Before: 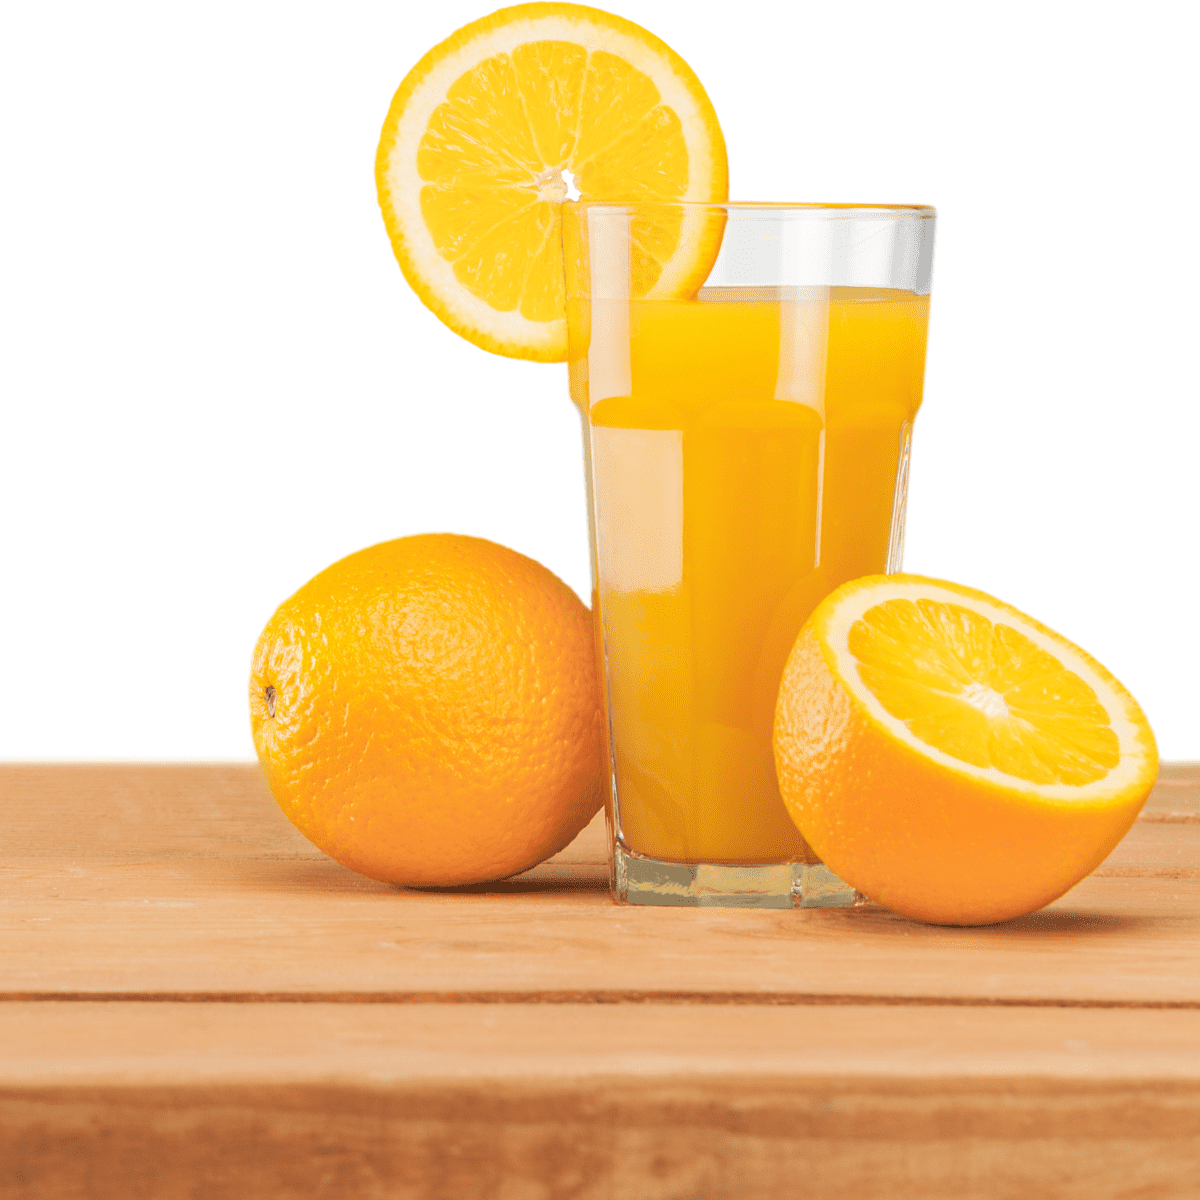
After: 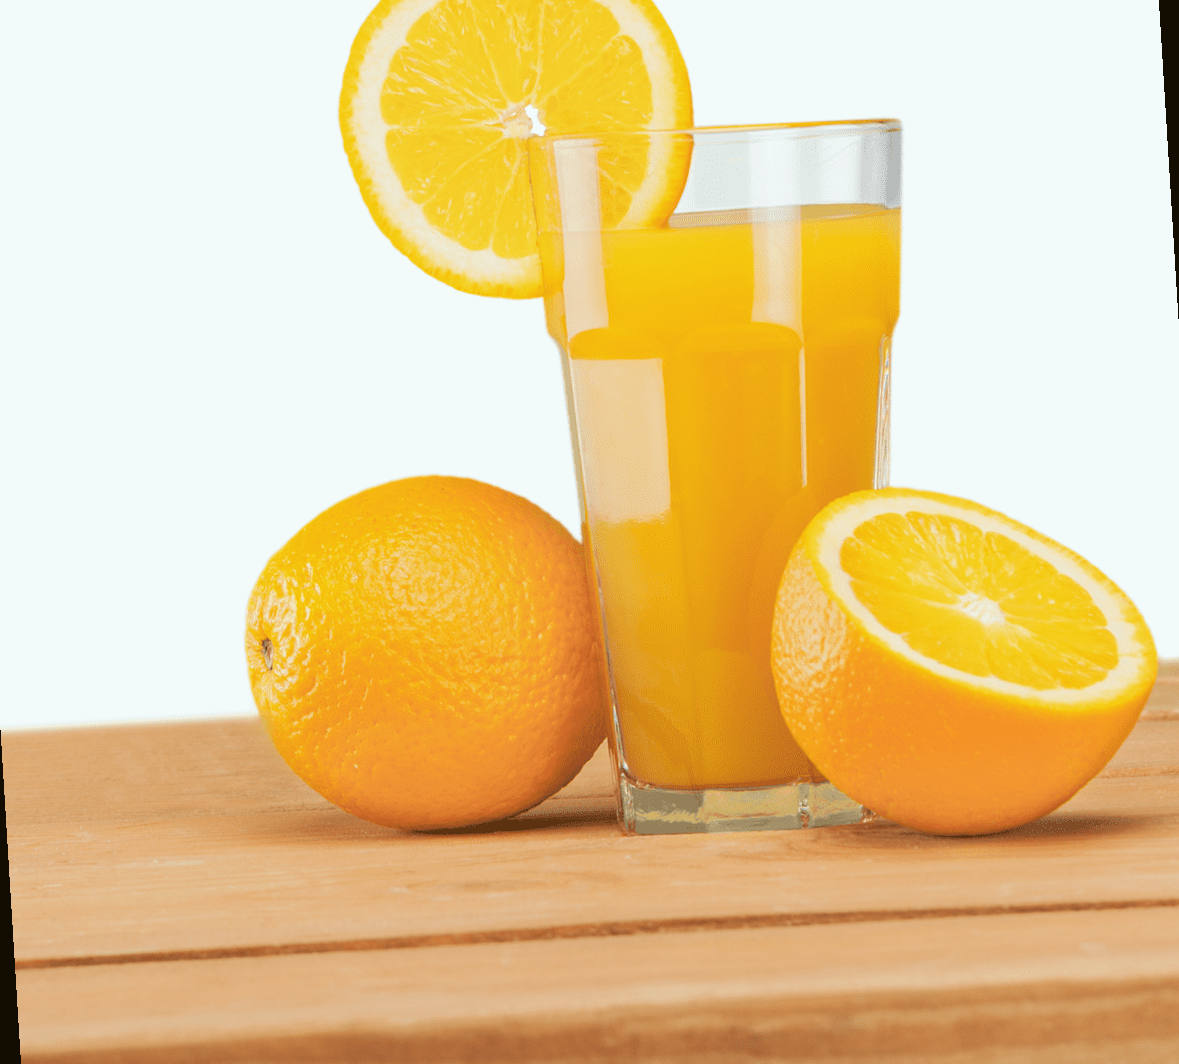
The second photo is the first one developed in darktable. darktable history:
rotate and perspective: rotation -3.52°, crop left 0.036, crop right 0.964, crop top 0.081, crop bottom 0.919
color balance: lift [1.004, 1.002, 1.002, 0.998], gamma [1, 1.007, 1.002, 0.993], gain [1, 0.977, 1.013, 1.023], contrast -3.64%
